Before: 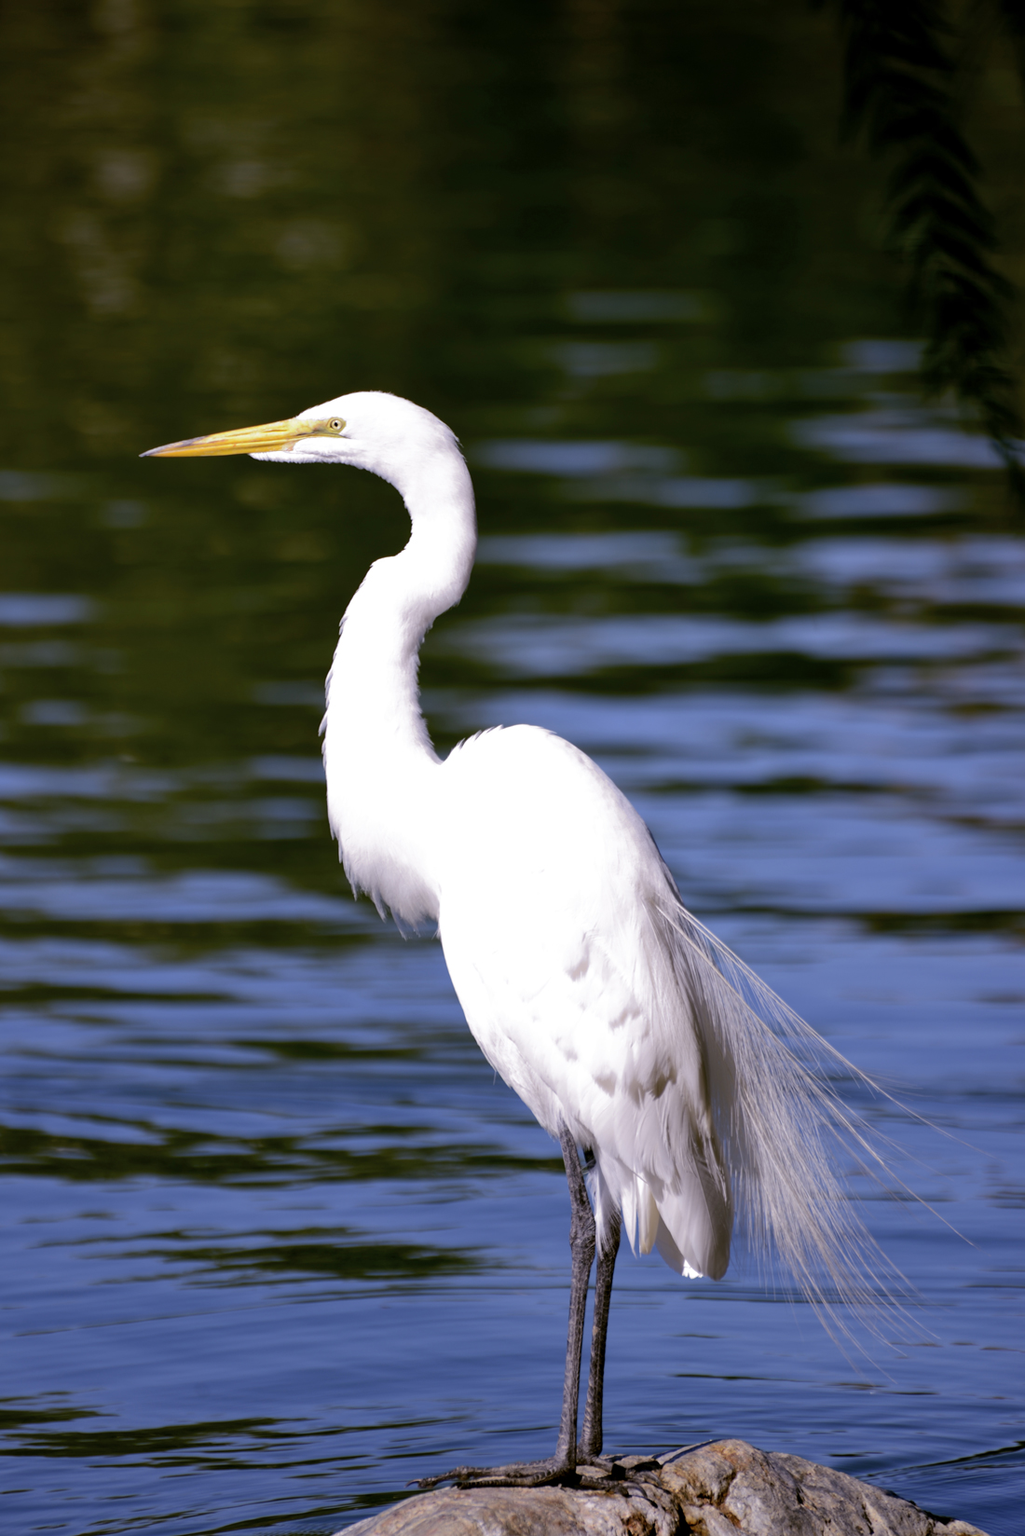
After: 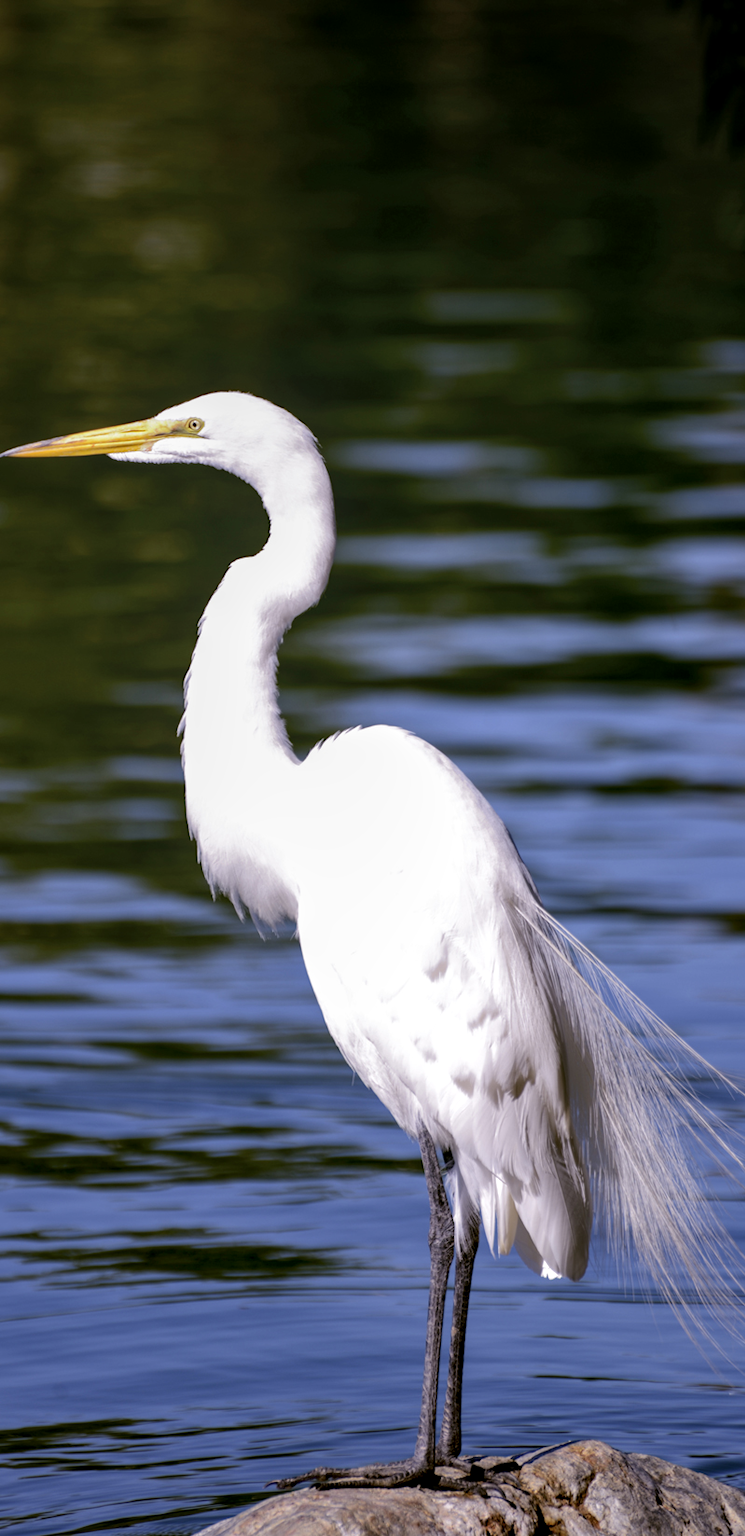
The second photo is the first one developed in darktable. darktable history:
local contrast: on, module defaults
crop: left 13.834%, top 0%, right 13.447%
color calibration: illuminant same as pipeline (D50), adaptation none (bypass), x 0.333, y 0.334, temperature 5016.83 K
